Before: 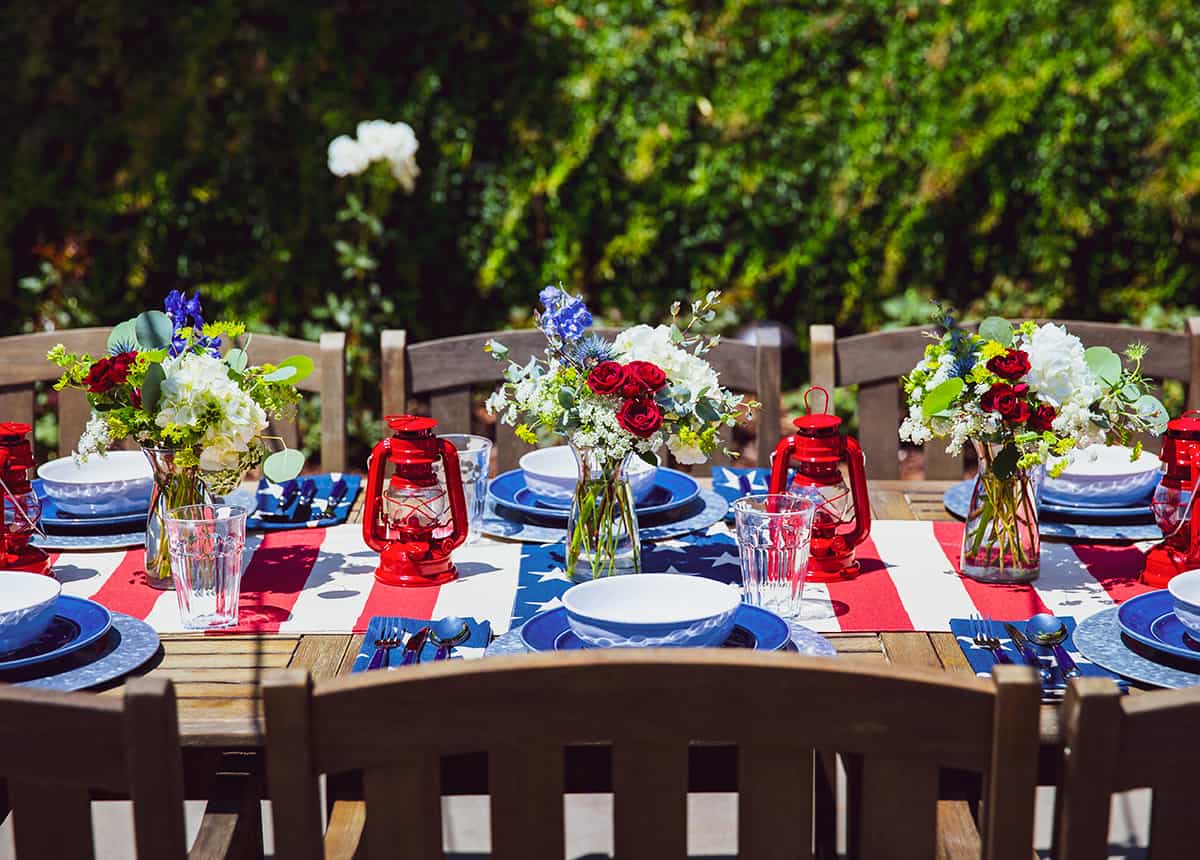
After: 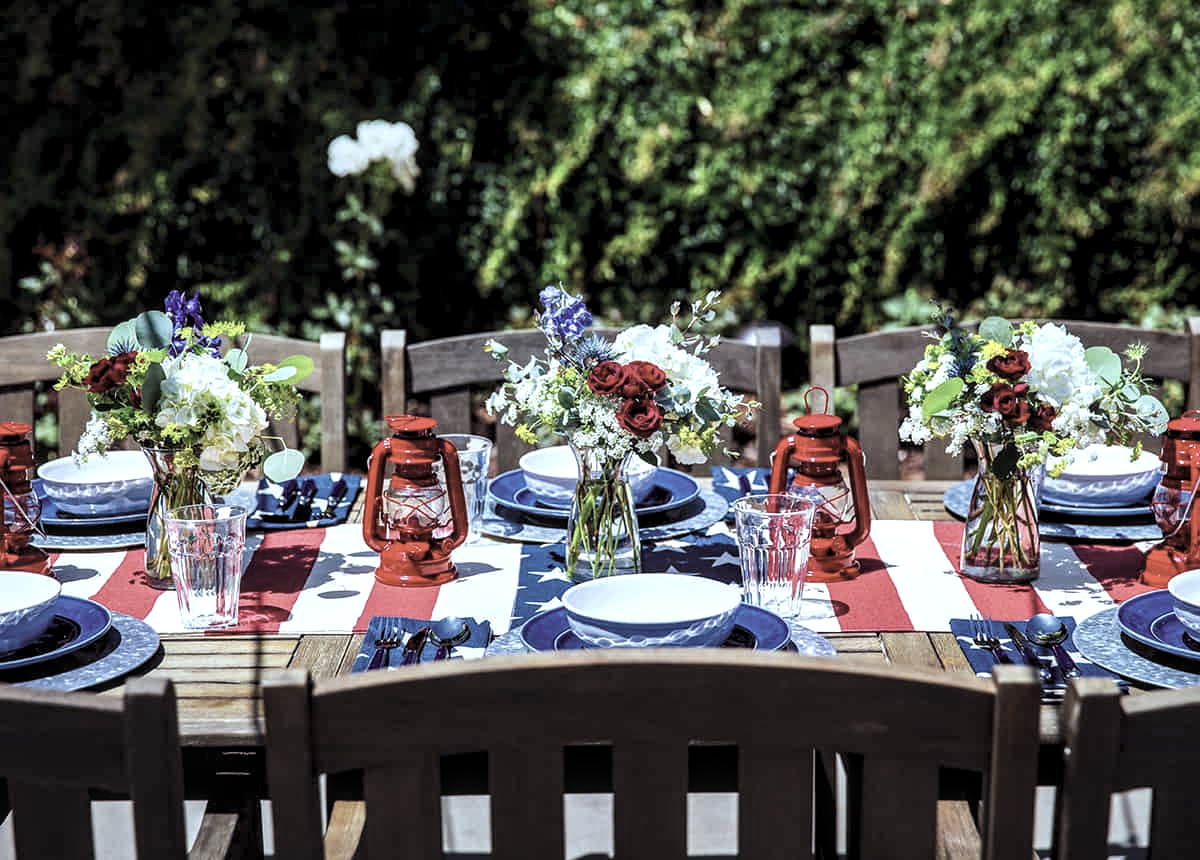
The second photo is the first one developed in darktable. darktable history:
local contrast: detail 130%
color correction: highlights b* 0.059, saturation 0.57
color calibration: illuminant F (fluorescent), F source F9 (Cool White Deluxe 4150 K) – high CRI, x 0.374, y 0.373, temperature 4161.06 K
levels: levels [0.055, 0.477, 0.9]
